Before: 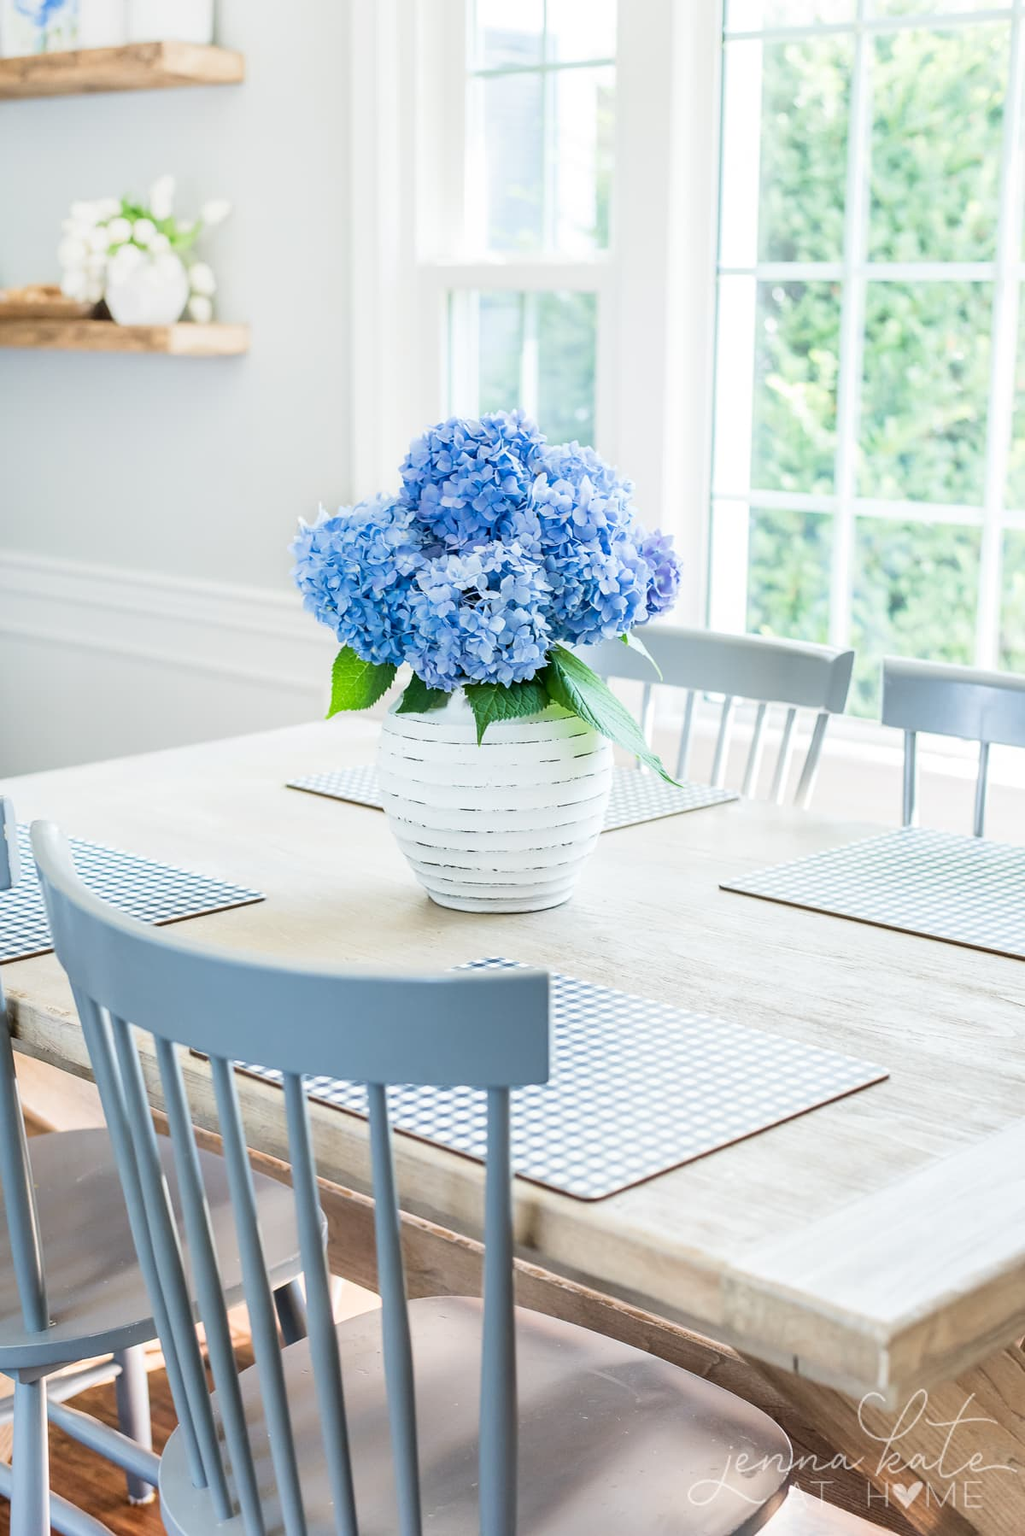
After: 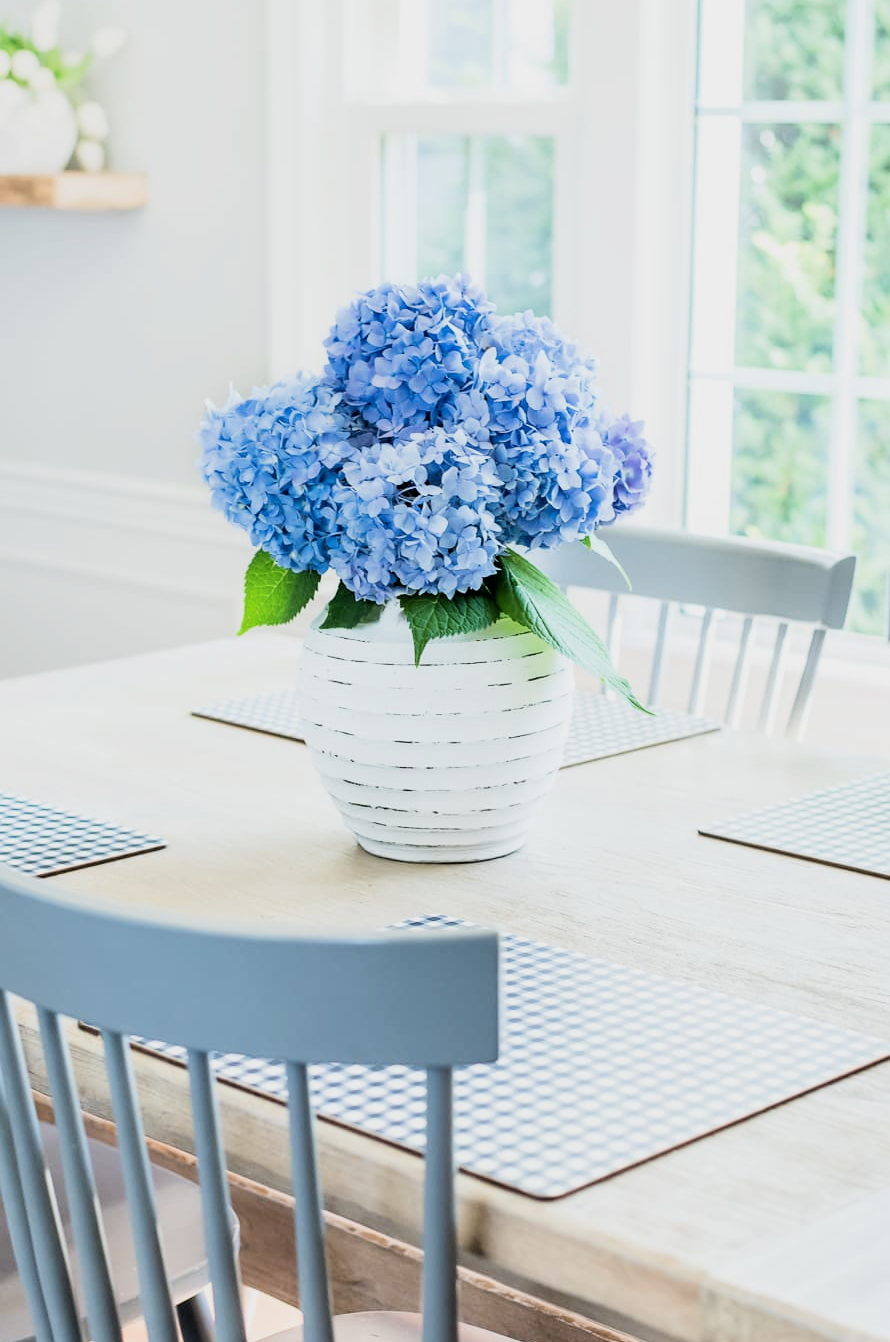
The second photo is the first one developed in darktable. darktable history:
filmic rgb: middle gray luminance 12.85%, black relative exposure -10.21 EV, white relative exposure 3.47 EV, threshold 5.95 EV, target black luminance 0%, hardness 5.75, latitude 44.81%, contrast 1.224, highlights saturation mix 4.52%, shadows ↔ highlights balance 27.04%, enable highlight reconstruction true
crop and rotate: left 12.017%, top 11.488%, right 13.775%, bottom 13.859%
